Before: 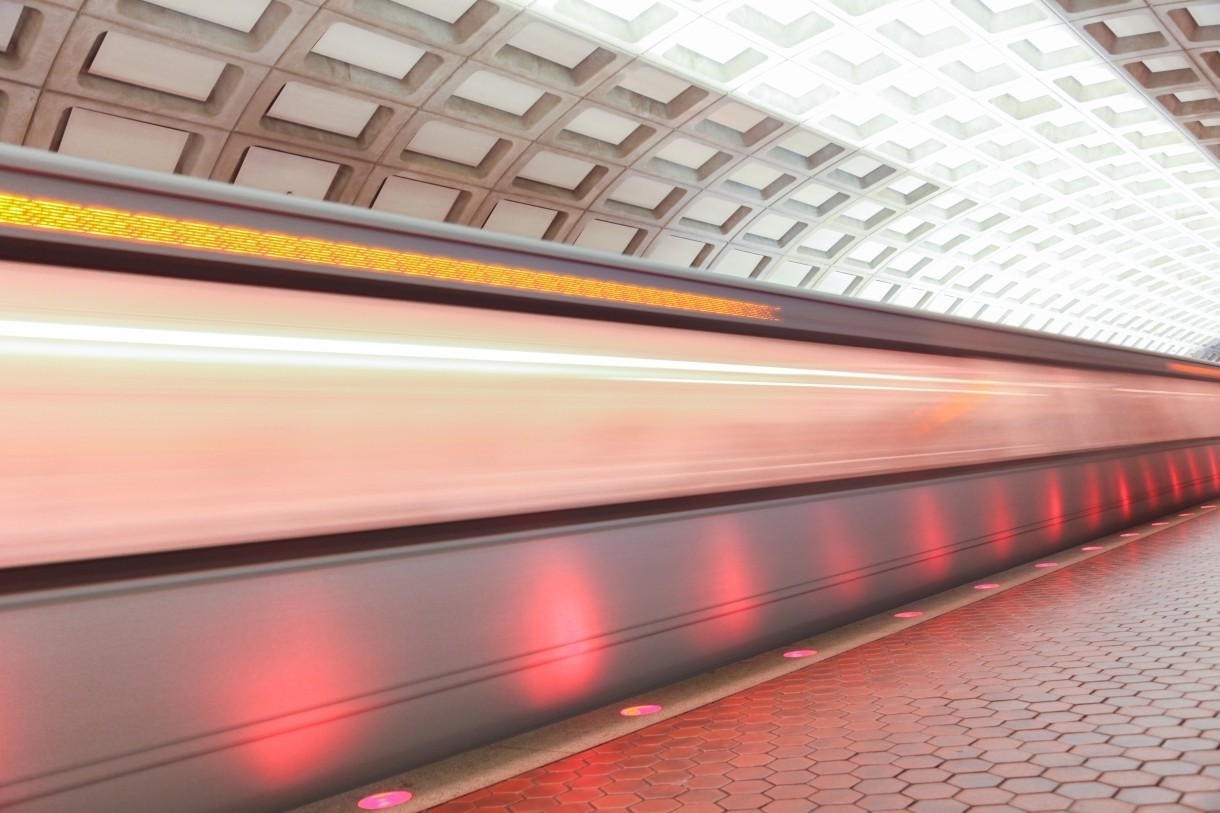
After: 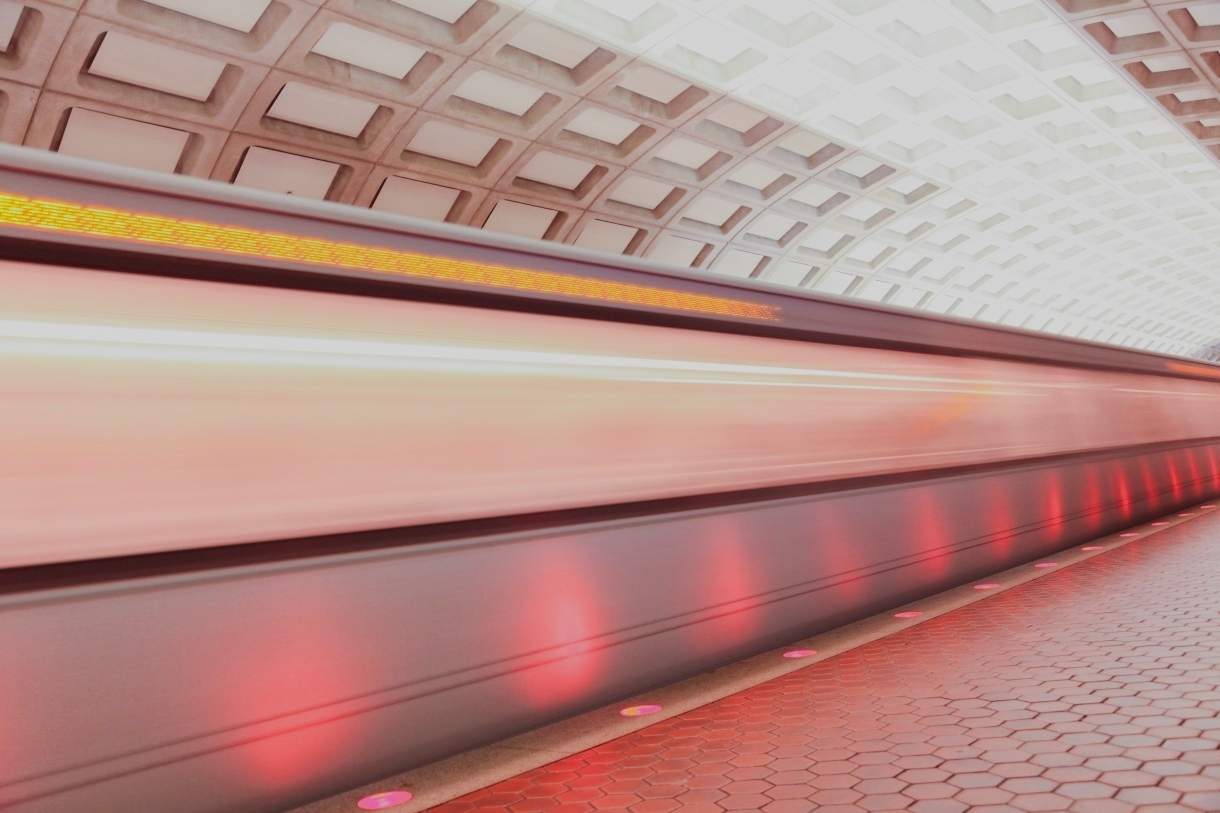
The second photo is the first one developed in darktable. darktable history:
rgb levels: mode RGB, independent channels, levels [[0, 0.474, 1], [0, 0.5, 1], [0, 0.5, 1]]
filmic rgb: black relative exposure -6.68 EV, white relative exposure 4.56 EV, hardness 3.25
